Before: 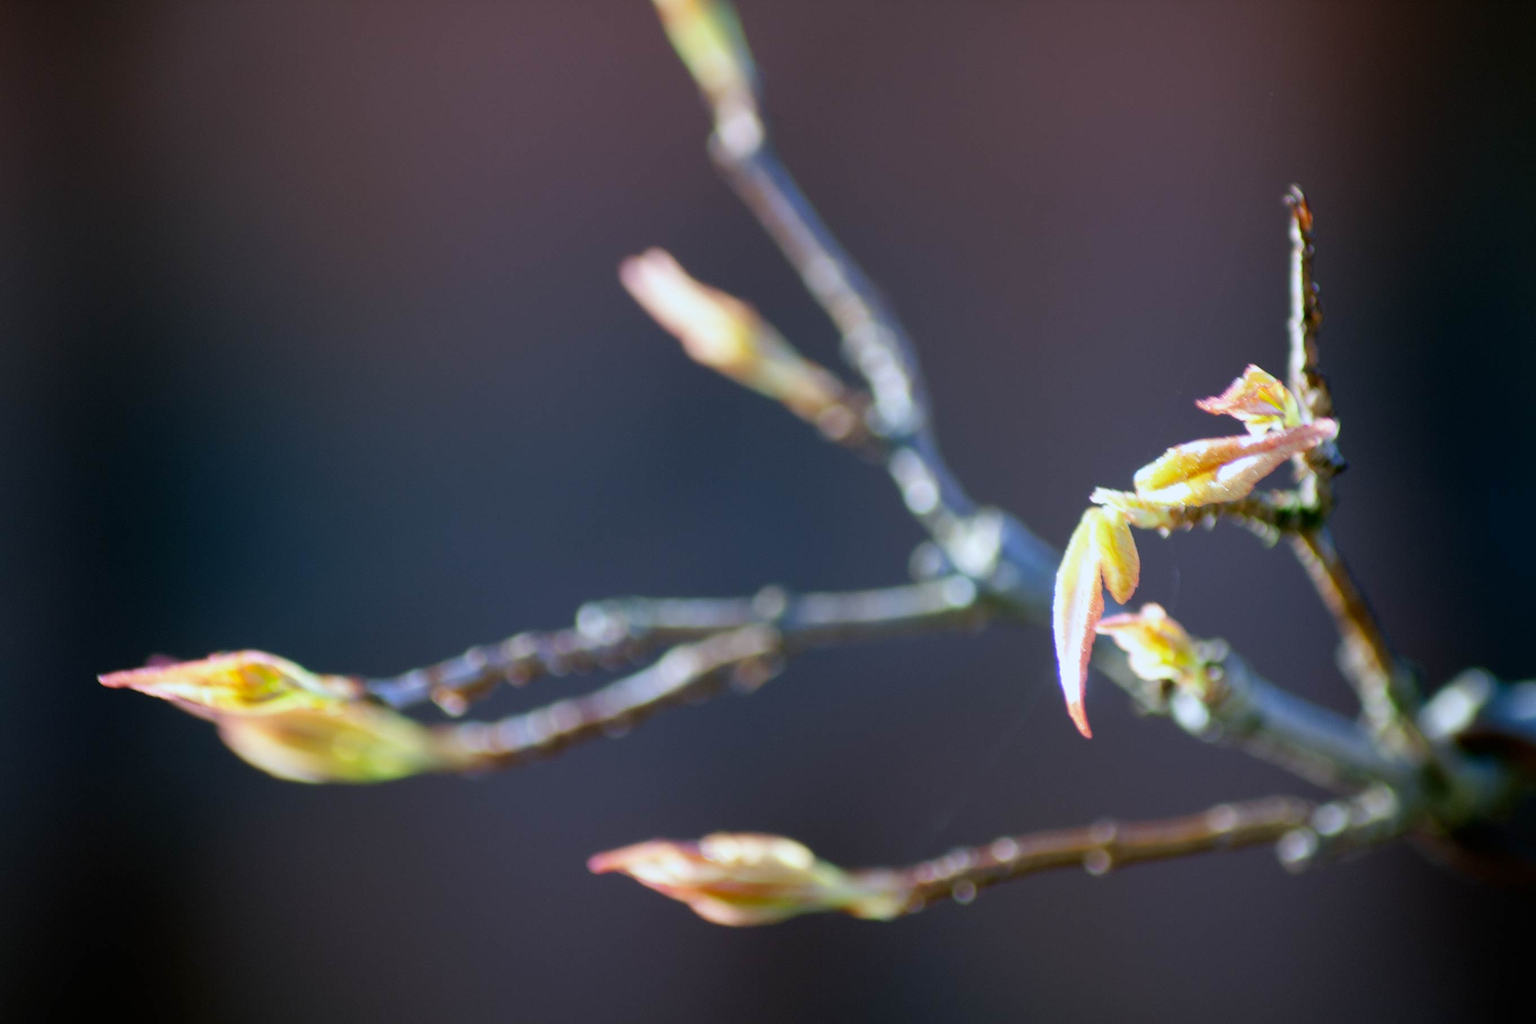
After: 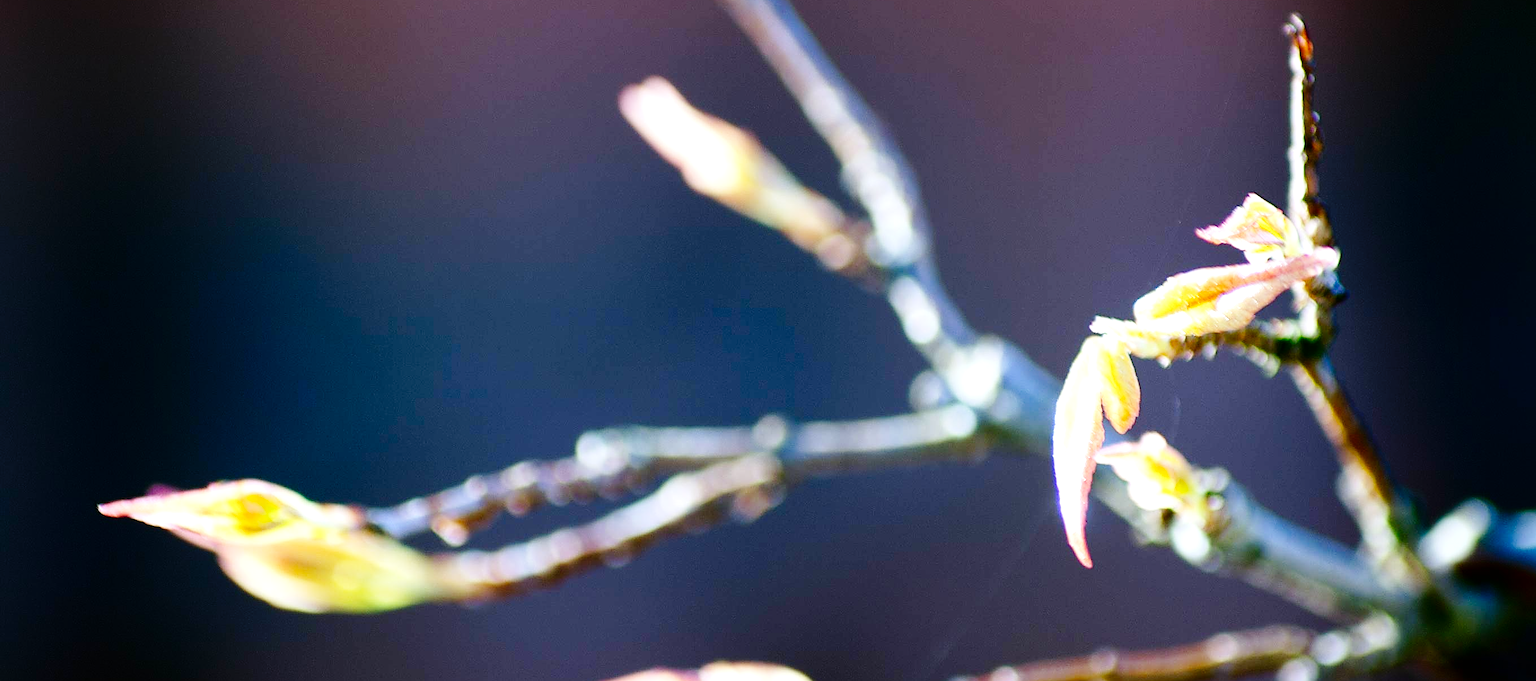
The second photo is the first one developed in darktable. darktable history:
base curve: curves: ch0 [(0, 0) (0.036, 0.025) (0.121, 0.166) (0.206, 0.329) (0.605, 0.79) (1, 1)], preserve colors none
contrast brightness saturation: contrast 0.07, brightness -0.13, saturation 0.06
crop: top 16.727%, bottom 16.727%
exposure: black level correction 0, exposure 0.7 EV, compensate exposure bias true, compensate highlight preservation false
color balance rgb: on, module defaults
sharpen: amount 0.901
